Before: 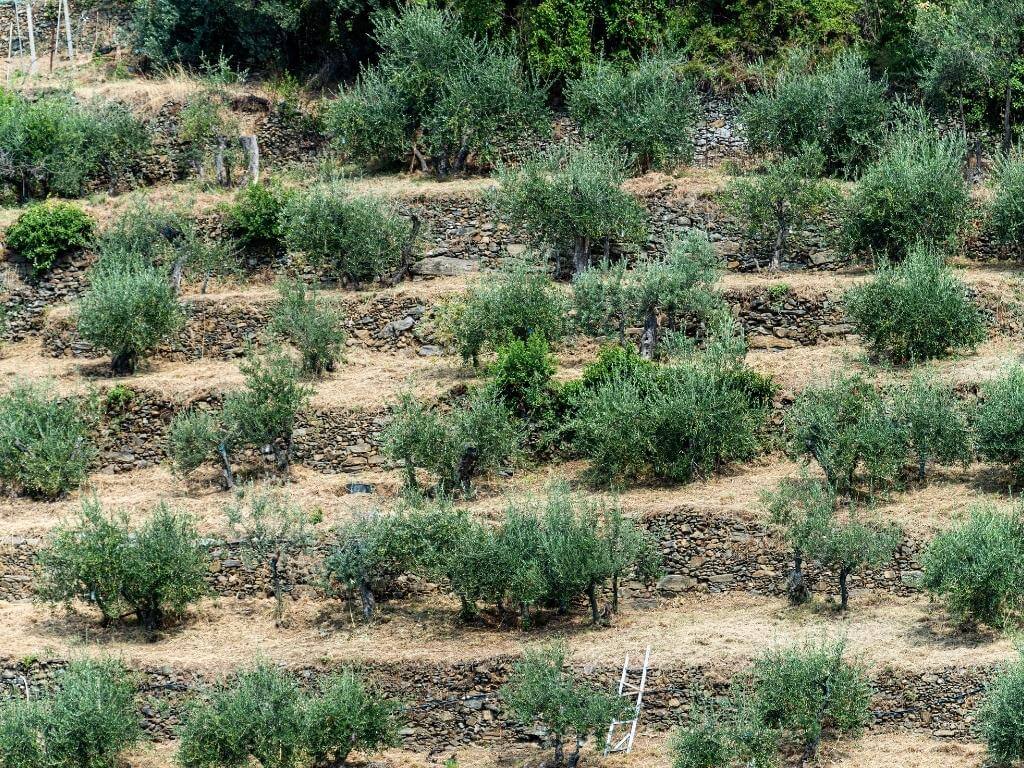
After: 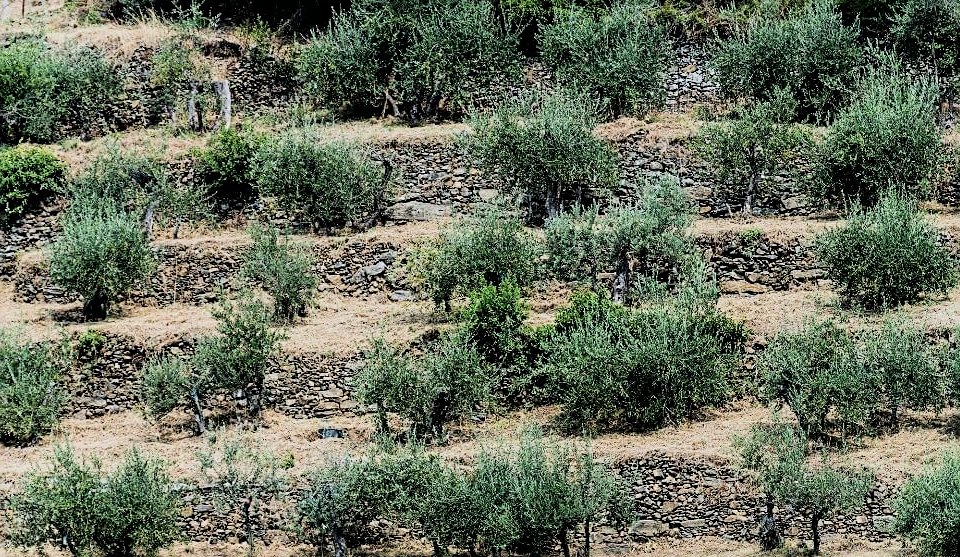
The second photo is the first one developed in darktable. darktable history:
filmic rgb: black relative exposure -5 EV, hardness 2.88, contrast 1.3
white balance: red 1.004, blue 1.024
crop: left 2.737%, top 7.287%, right 3.421%, bottom 20.179%
sharpen: amount 0.478
